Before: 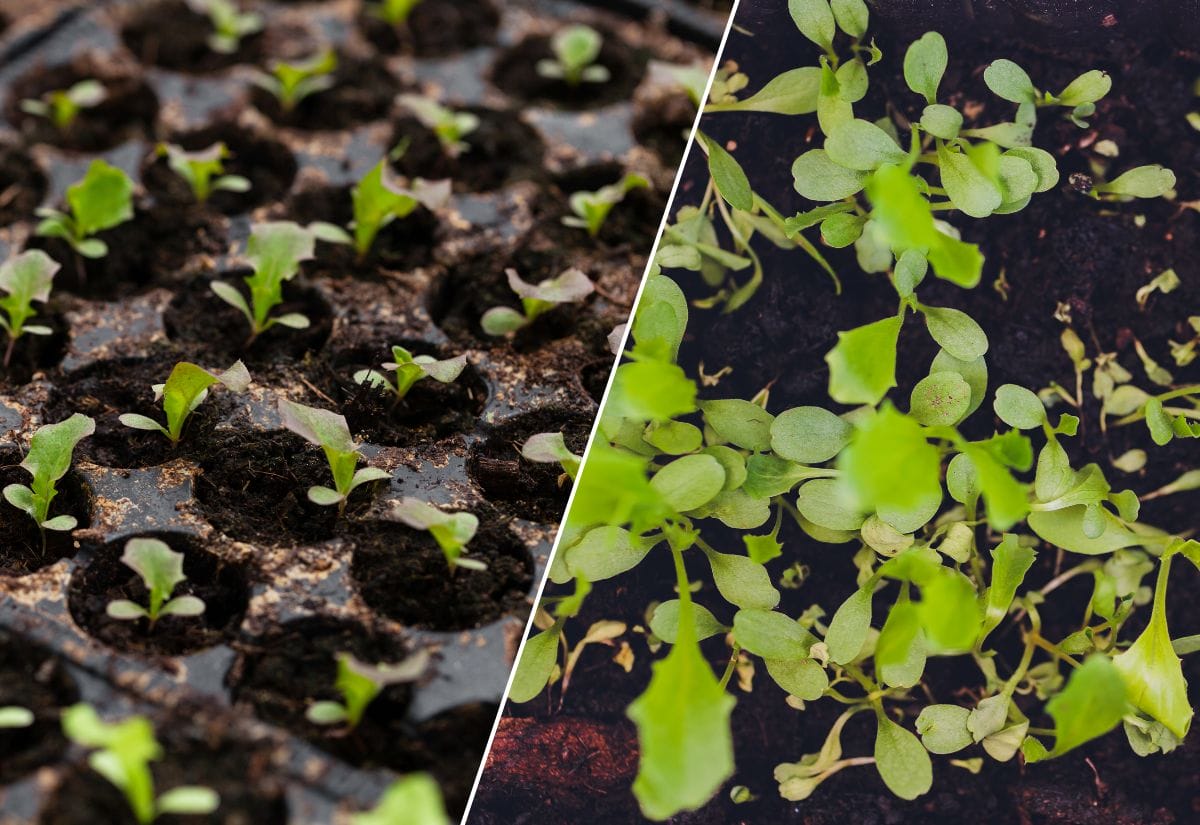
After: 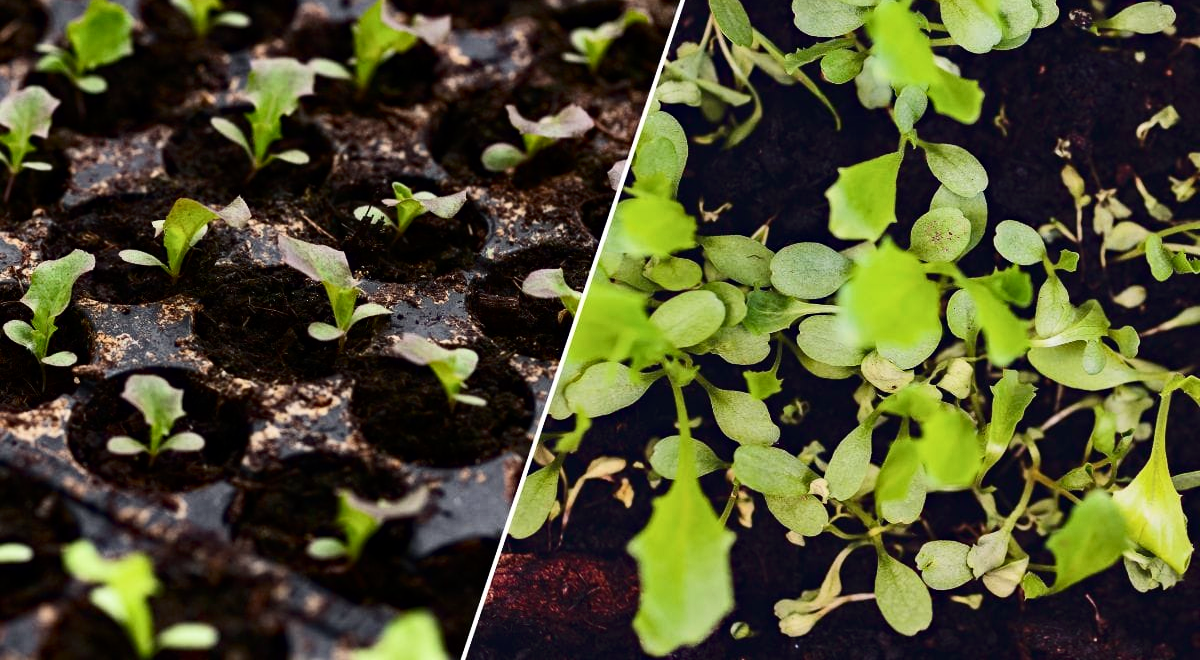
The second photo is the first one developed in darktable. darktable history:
crop and rotate: top 19.998%
exposure: exposure -0.041 EV, compensate highlight preservation false
haze removal: compatibility mode true, adaptive false
contrast brightness saturation: contrast 0.28
